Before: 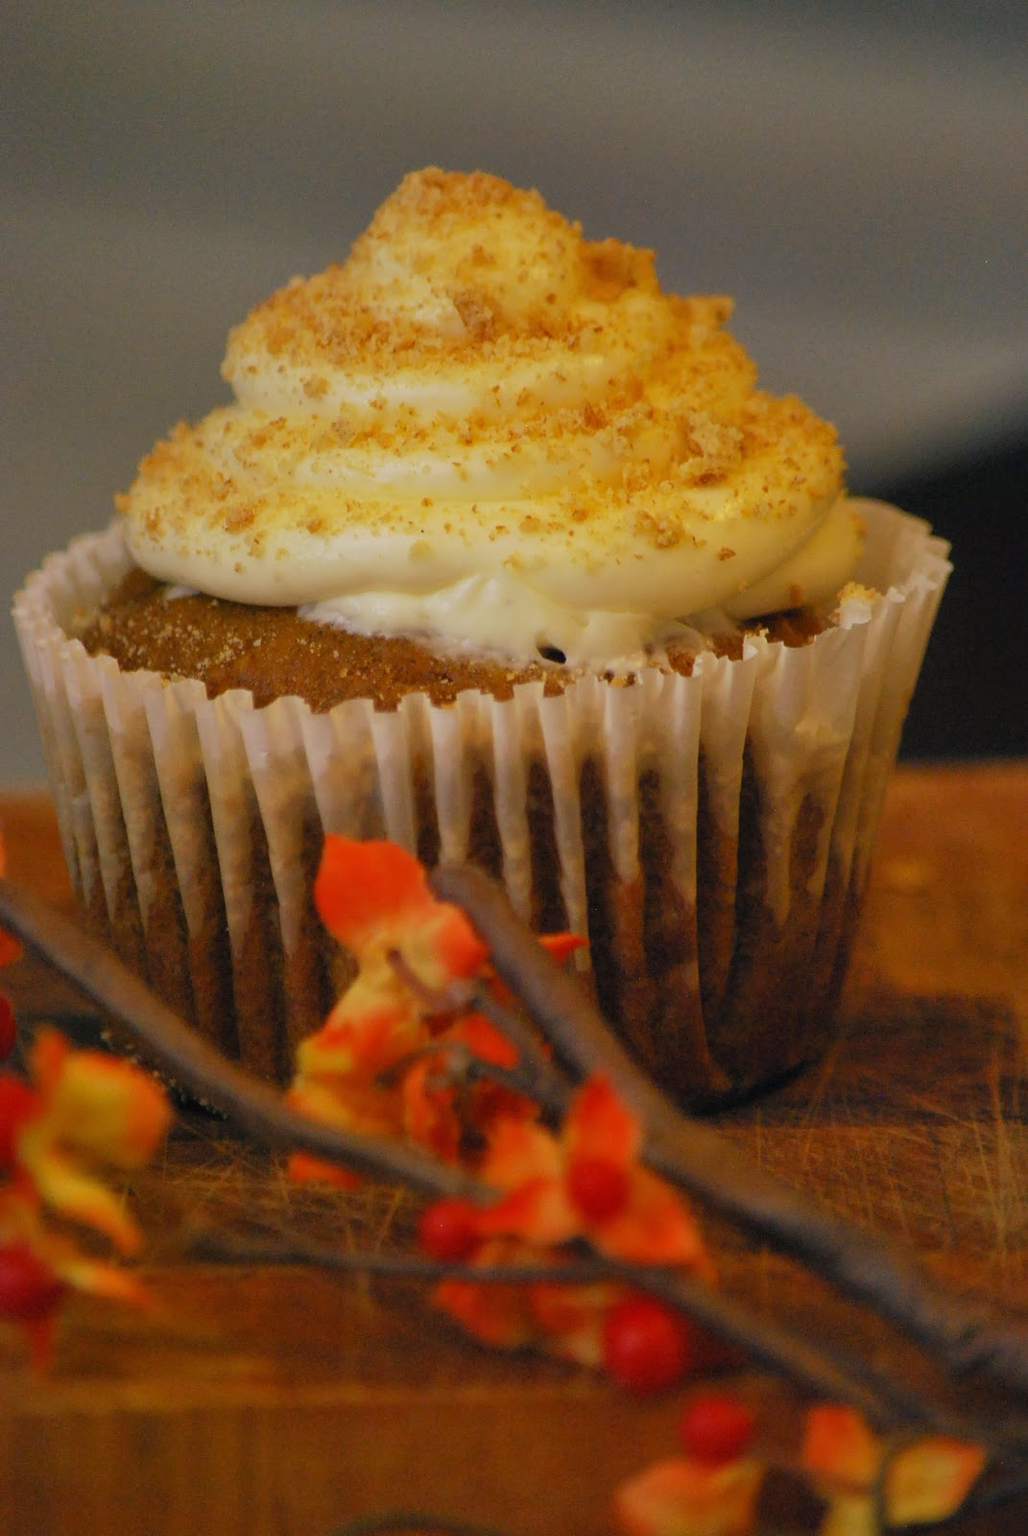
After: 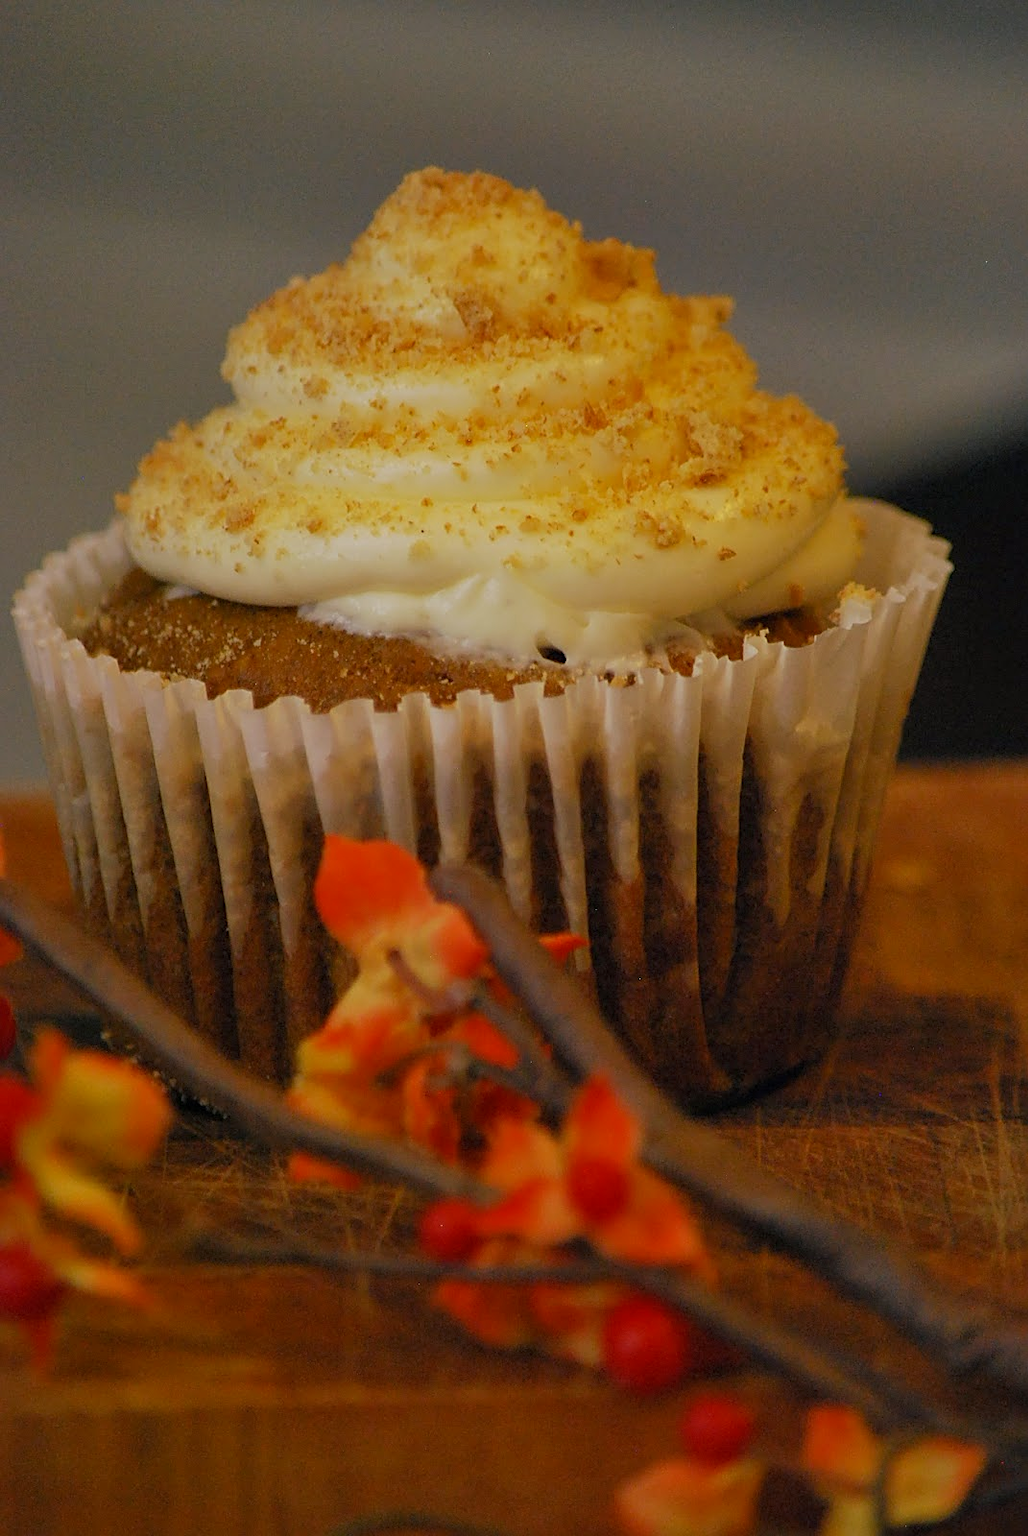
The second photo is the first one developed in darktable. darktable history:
bloom: size 38%, threshold 95%, strength 30%
exposure: black level correction 0.001, exposure -0.2 EV, compensate highlight preservation false
sharpen: on, module defaults
